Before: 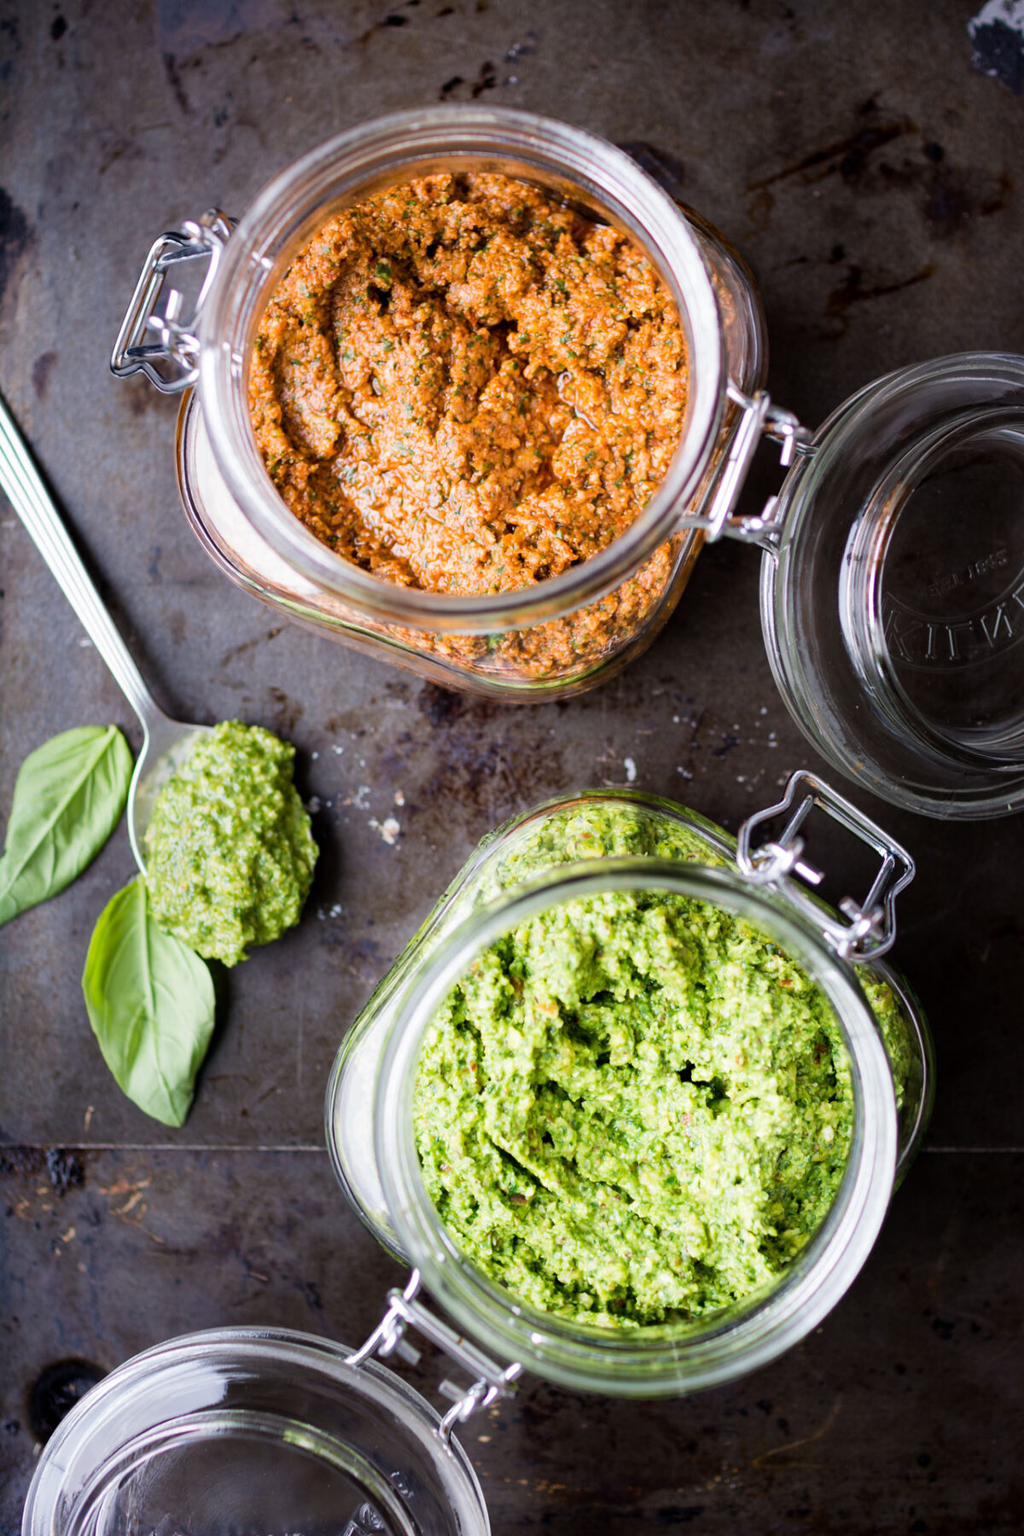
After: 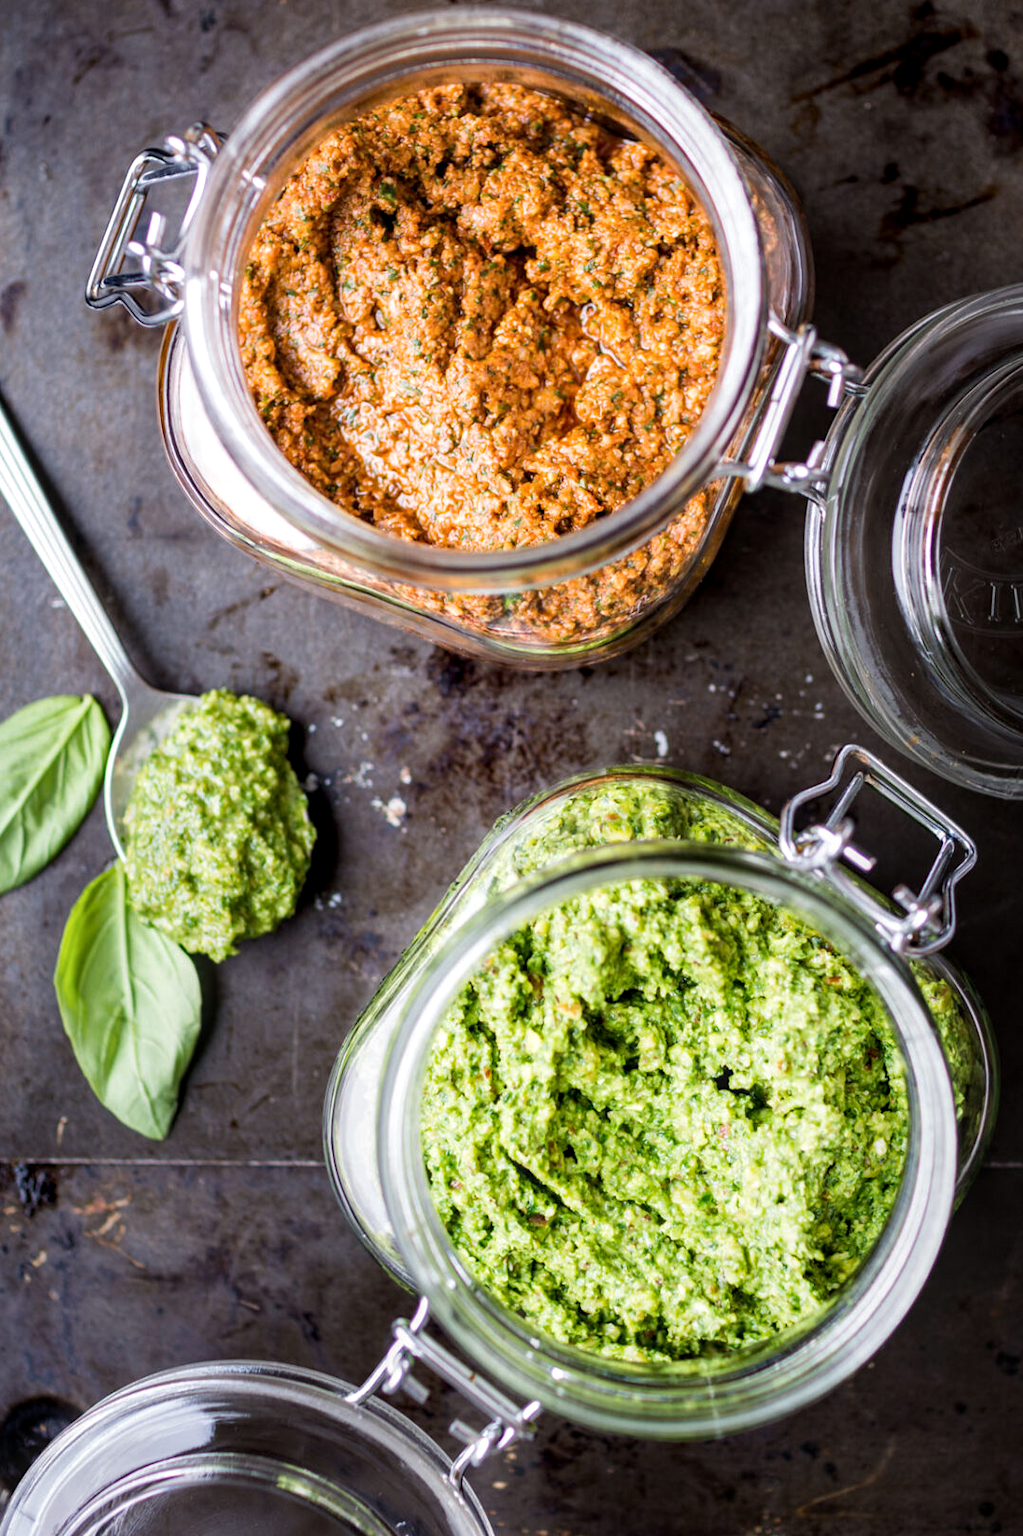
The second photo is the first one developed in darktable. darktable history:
local contrast: detail 130%
crop: left 3.305%, top 6.436%, right 6.389%, bottom 3.258%
